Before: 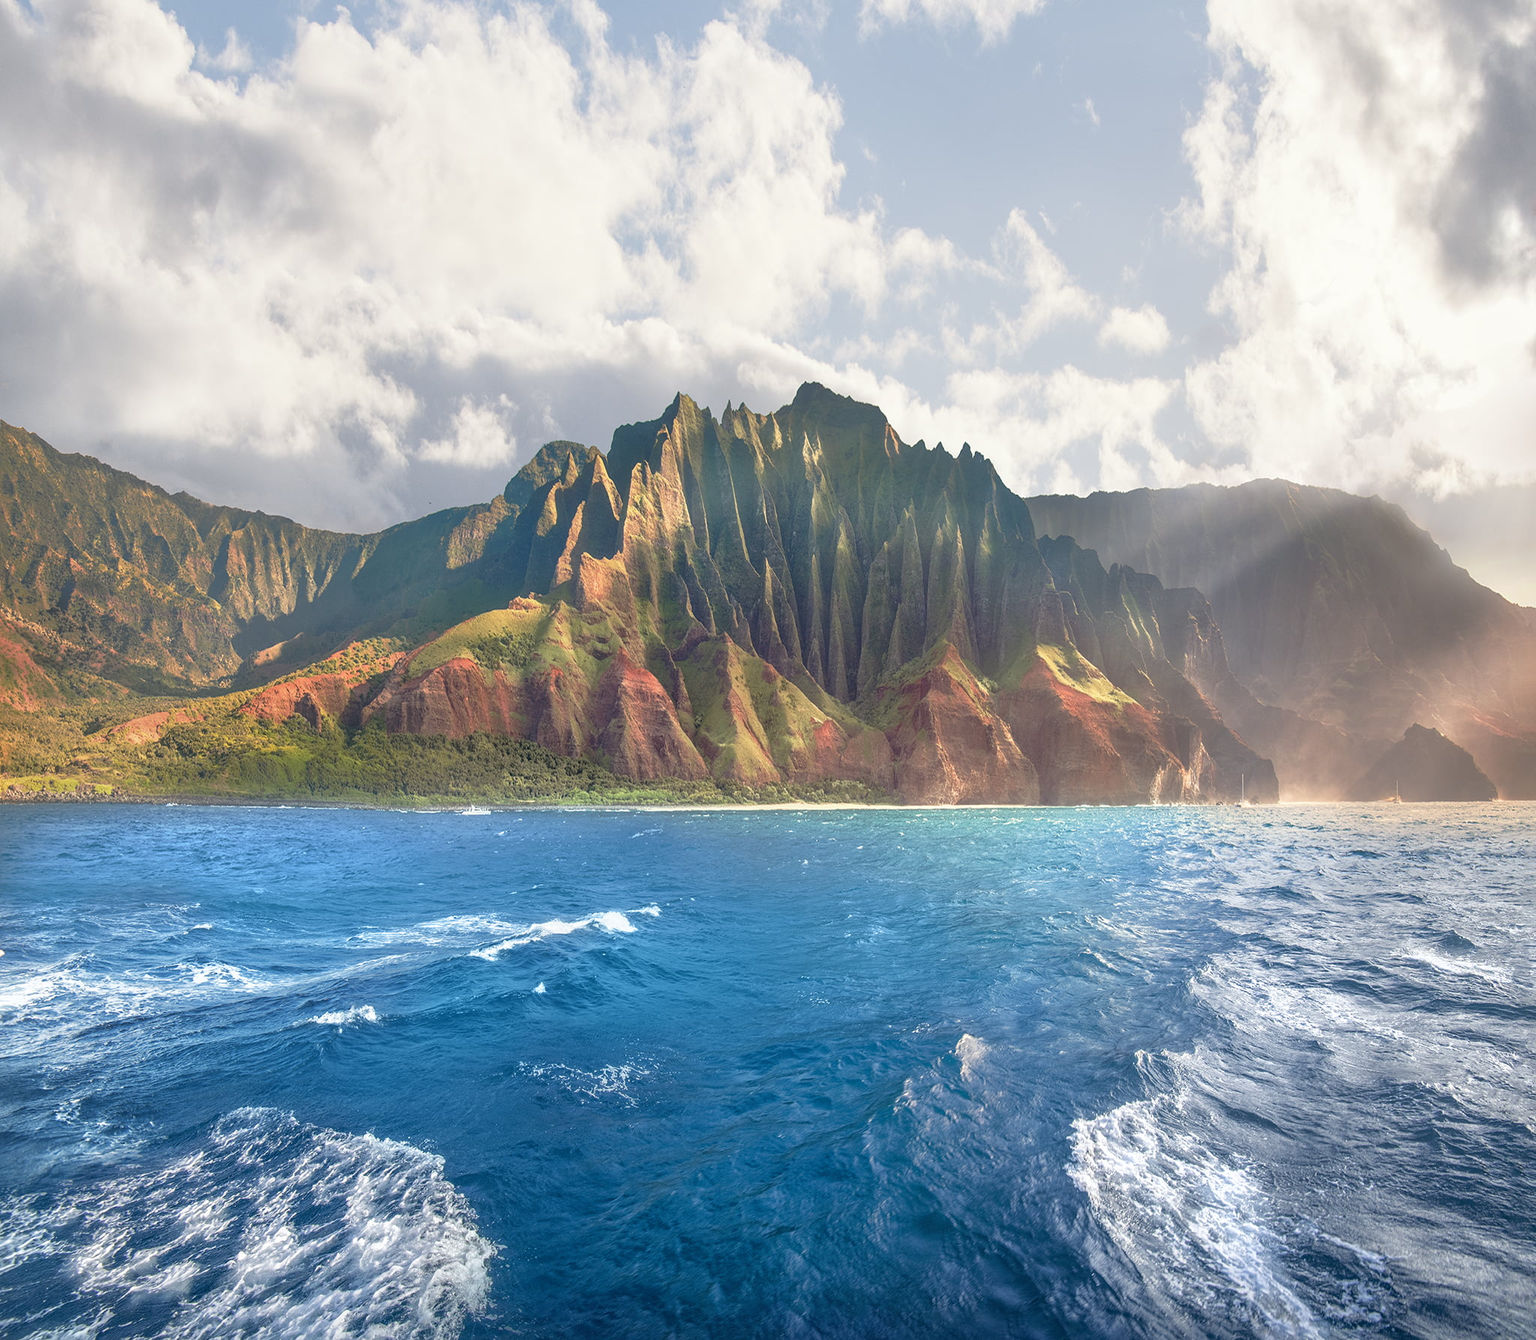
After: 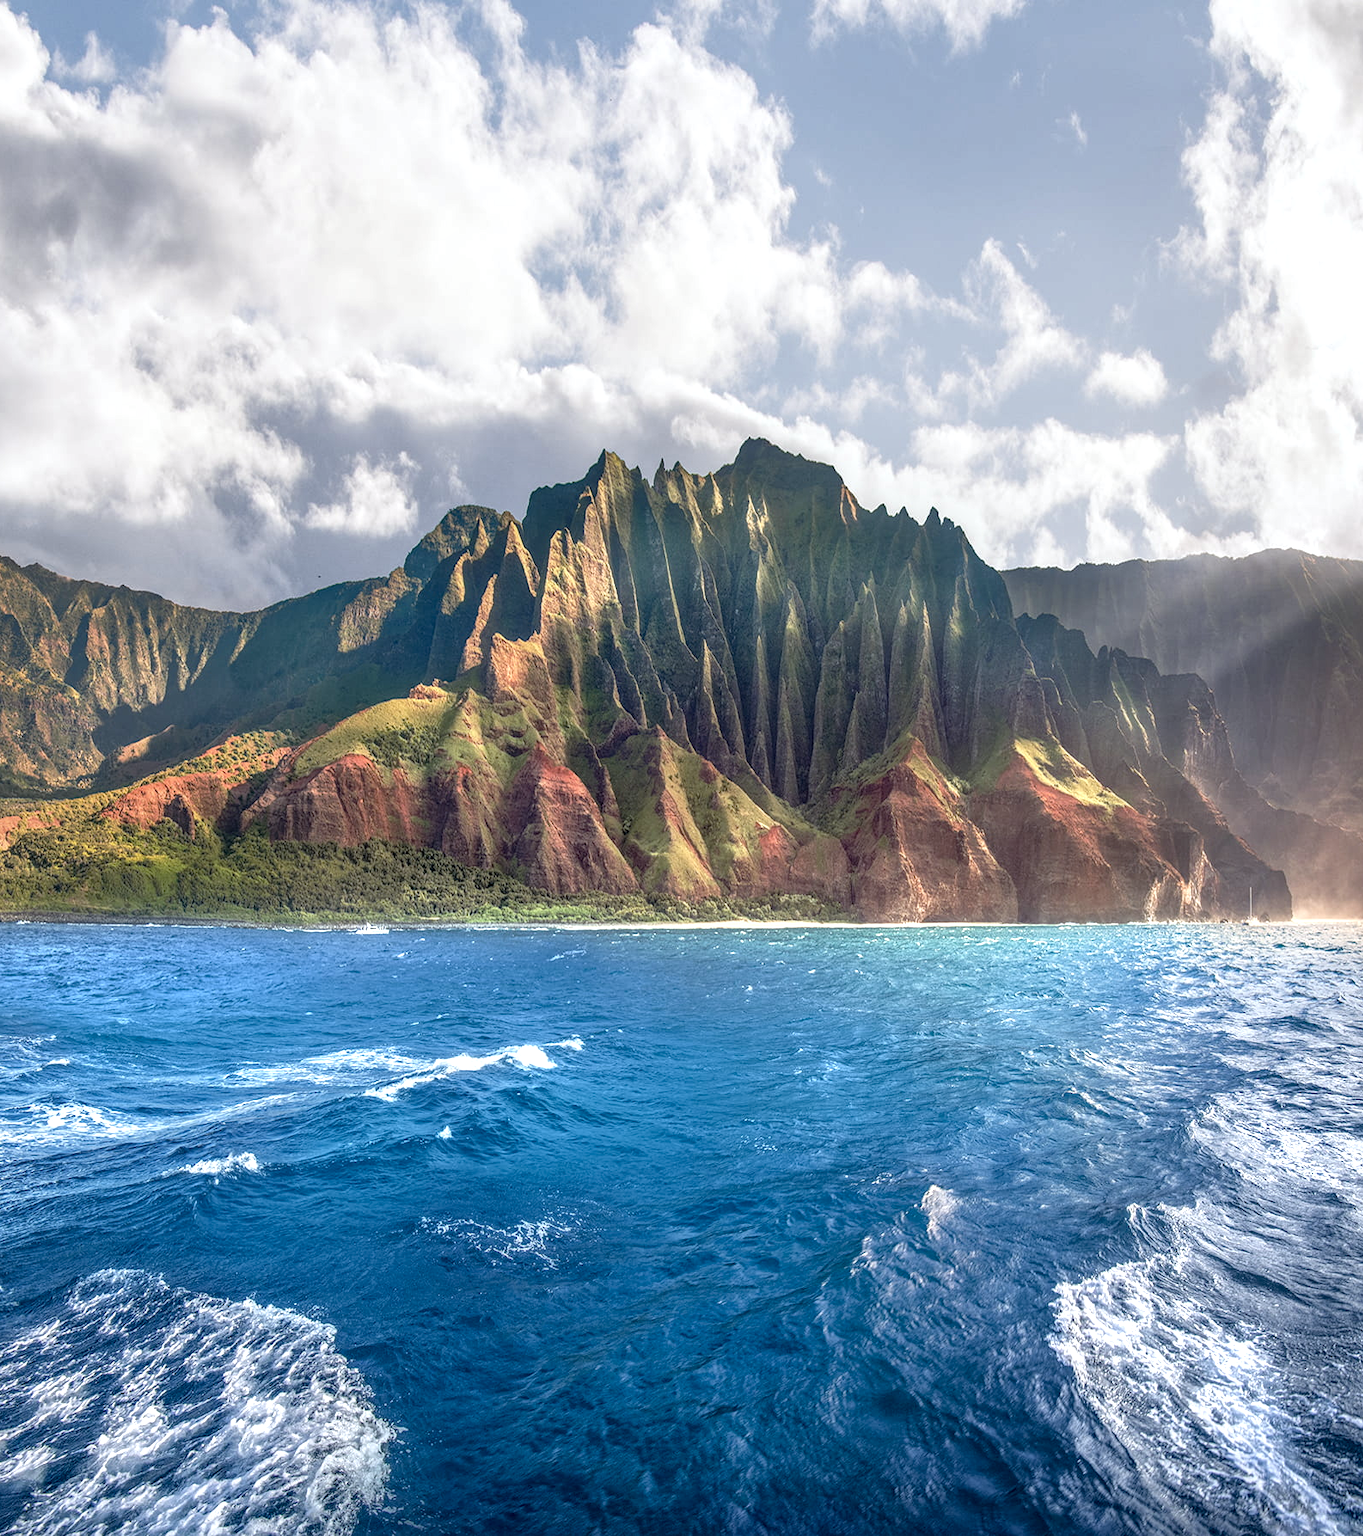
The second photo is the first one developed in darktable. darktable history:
local contrast: highlights 25%, detail 150%
white balance: red 0.983, blue 1.036
crop: left 9.88%, right 12.664%
haze removal: compatibility mode true, adaptive false
